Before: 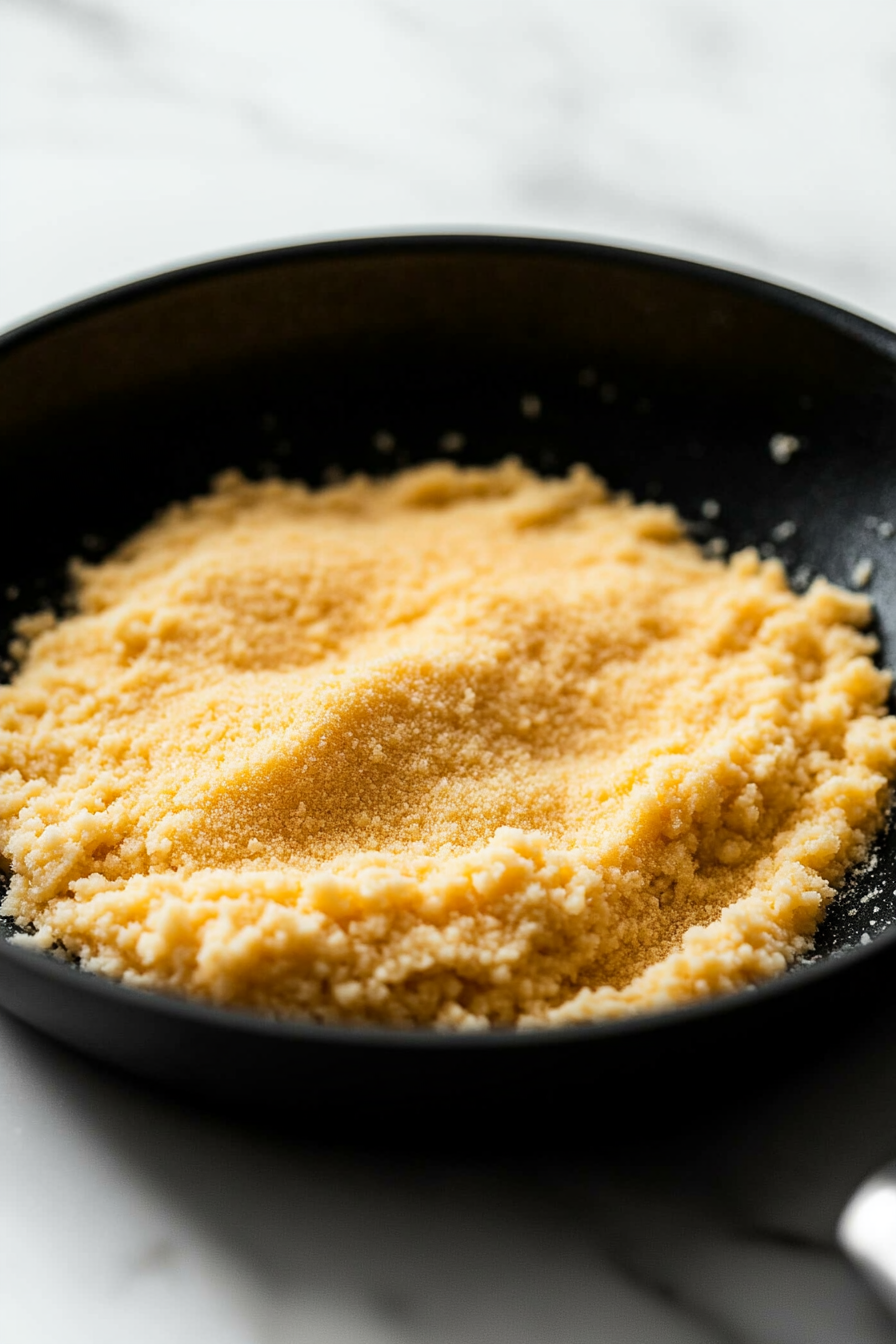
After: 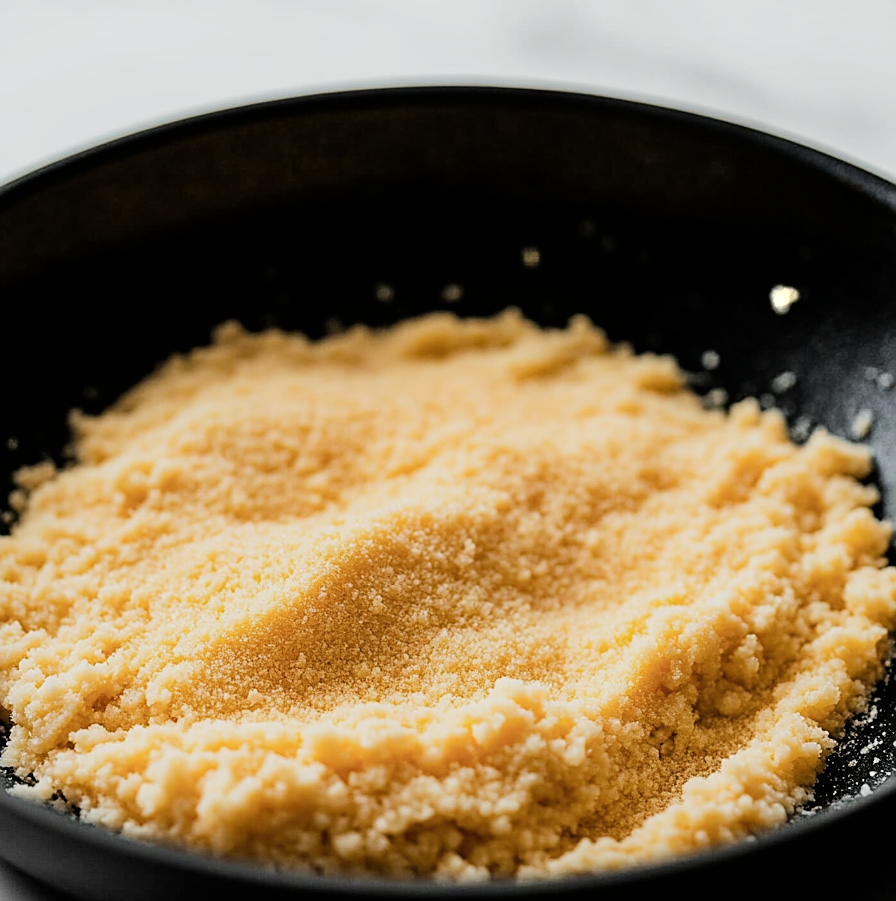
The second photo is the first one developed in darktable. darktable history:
sharpen: on, module defaults
crop: top 11.135%, bottom 21.765%
filmic rgb: black relative exposure -7.99 EV, white relative exposure 4.04 EV, hardness 4.11, contrast 0.928
shadows and highlights: radius 45.87, white point adjustment 6.49, compress 79.38%, soften with gaussian
